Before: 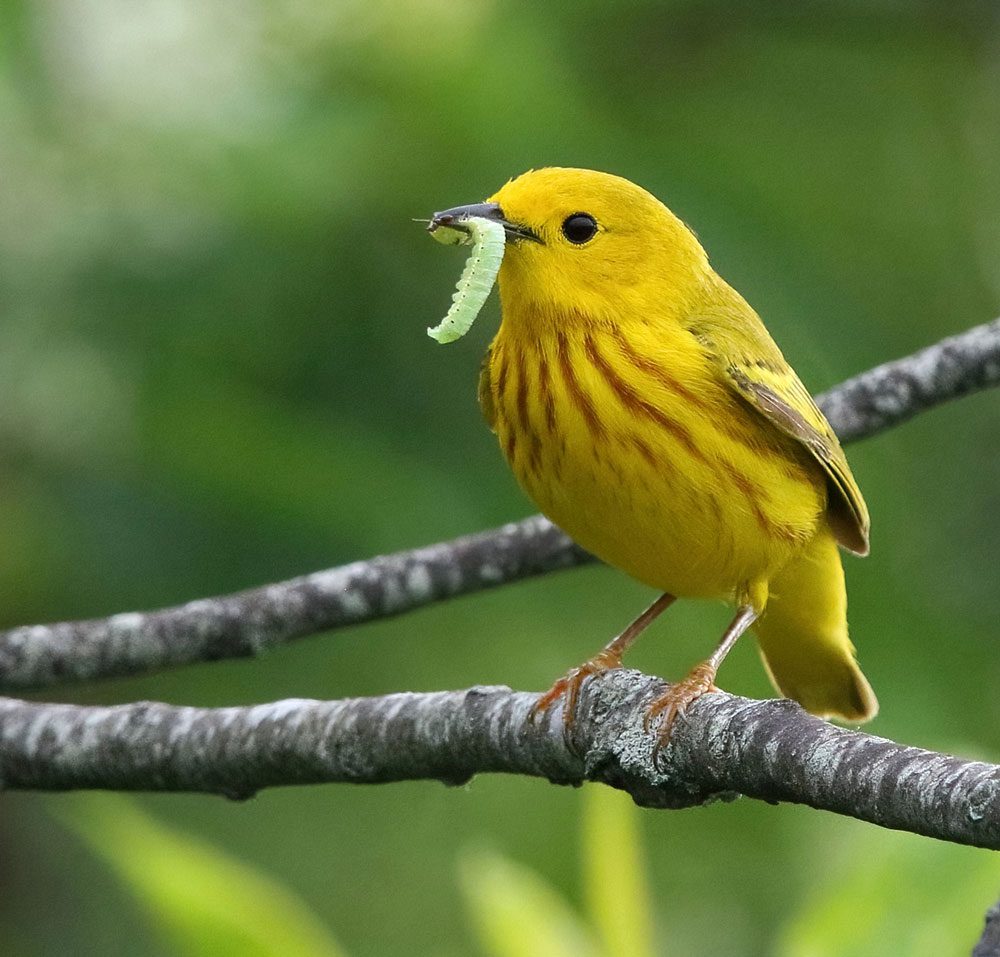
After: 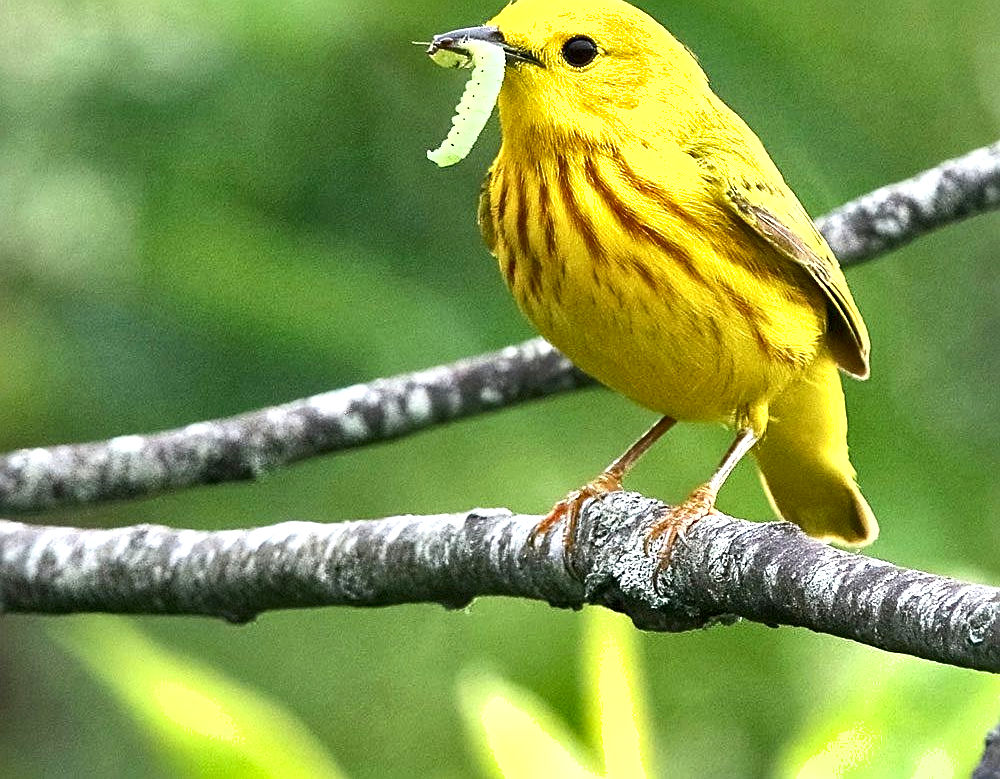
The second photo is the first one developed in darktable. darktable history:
exposure: black level correction 0.001, exposure 1.05 EV, compensate exposure bias true, compensate highlight preservation false
shadows and highlights: low approximation 0.01, soften with gaussian
crop and rotate: top 18.507%
local contrast: mode bilateral grid, contrast 20, coarseness 50, detail 171%, midtone range 0.2
sharpen: on, module defaults
